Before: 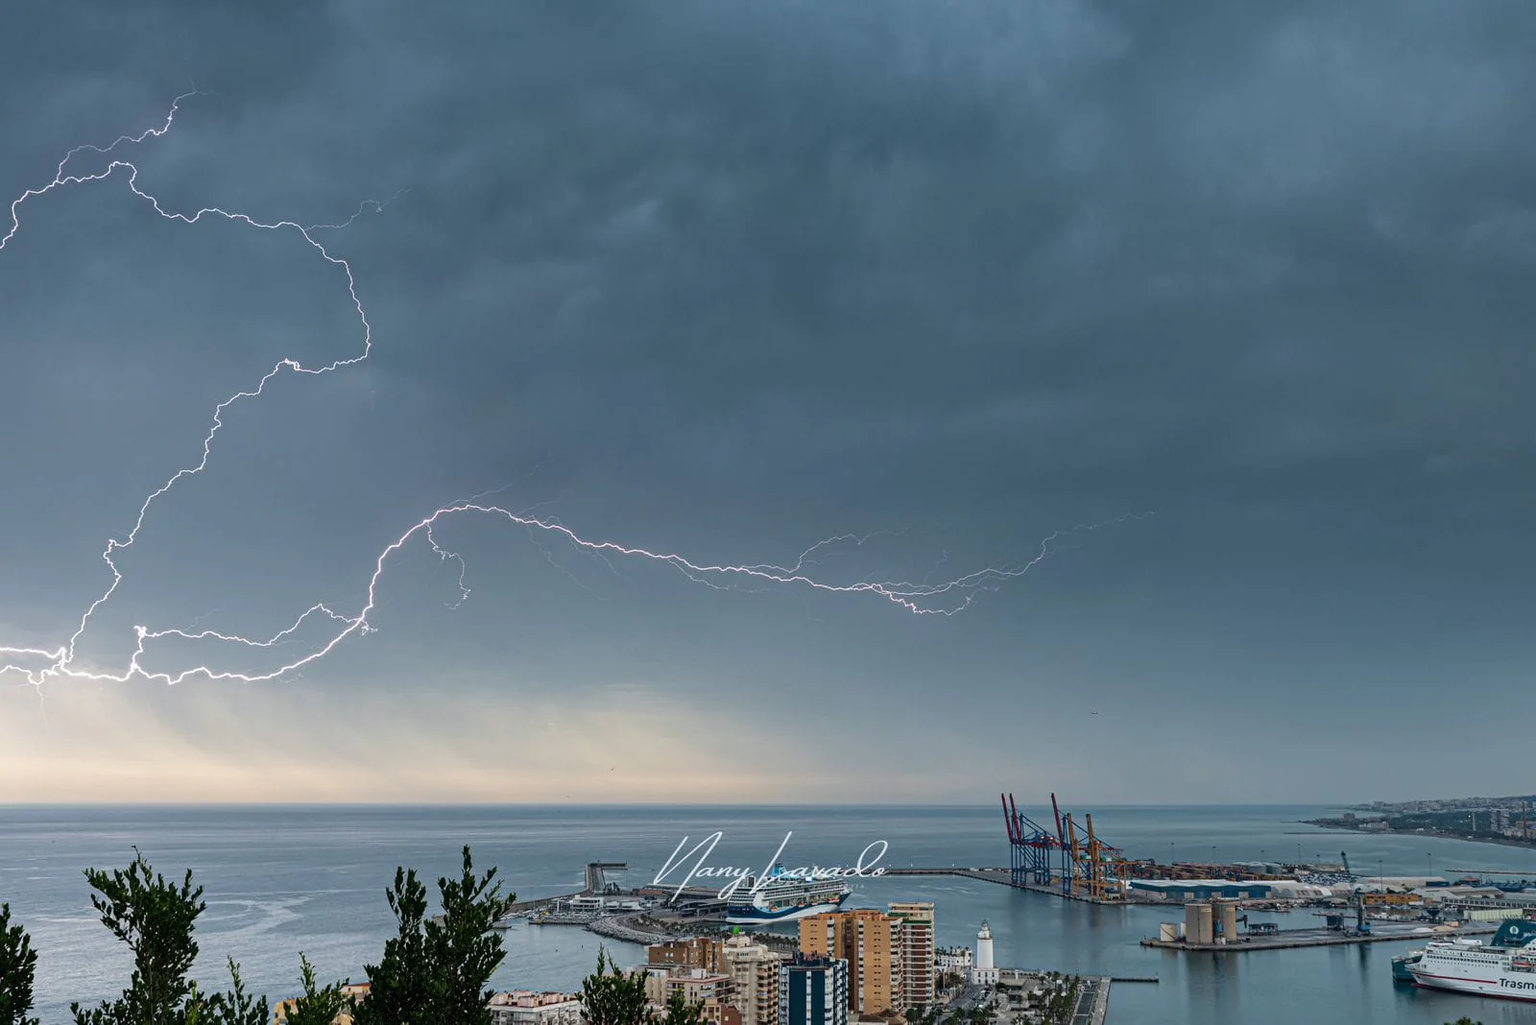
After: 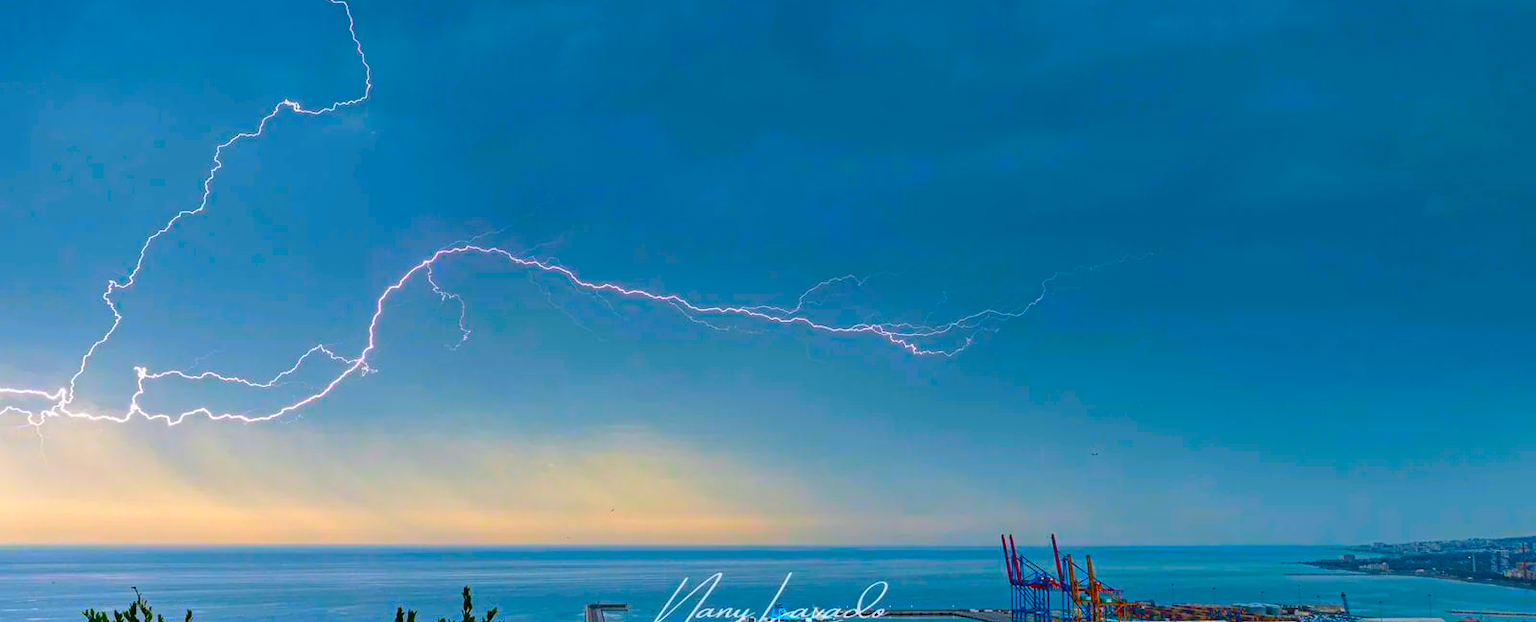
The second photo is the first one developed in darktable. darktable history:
crop and rotate: top 25.357%, bottom 13.942%
color correction: saturation 3
tone equalizer: on, module defaults
contrast brightness saturation: saturation -0.05
